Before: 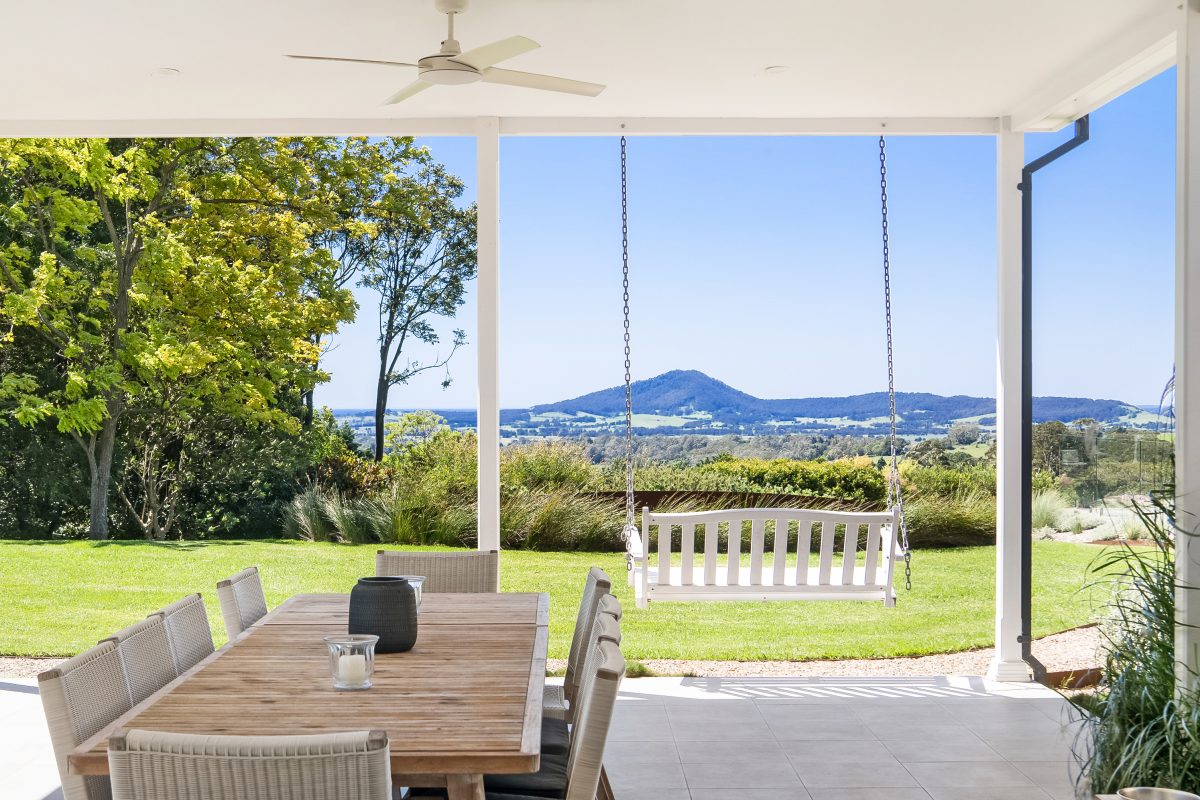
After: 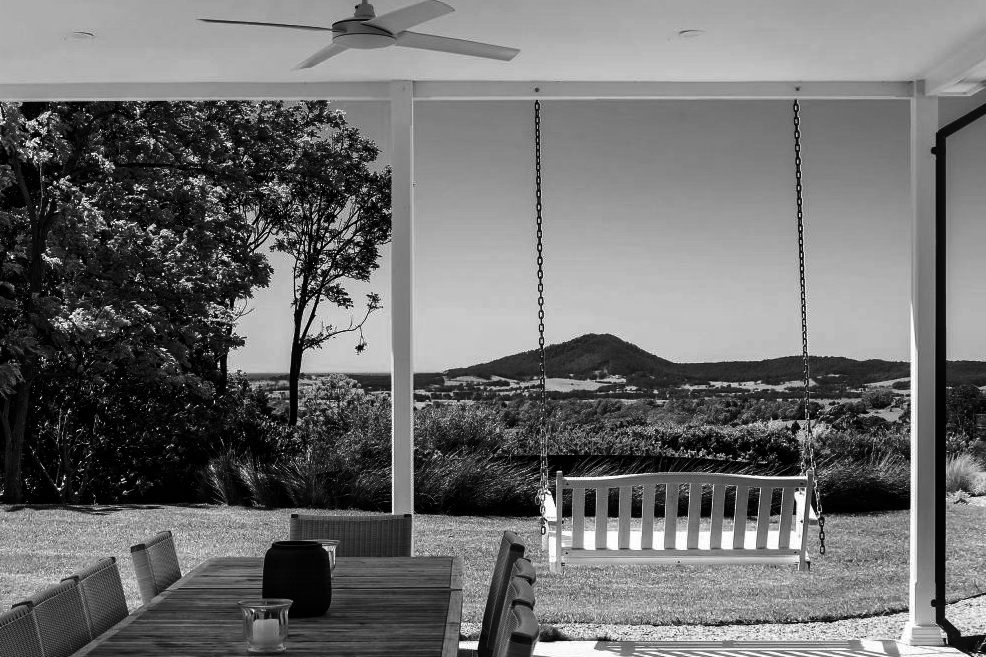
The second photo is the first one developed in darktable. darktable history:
crop and rotate: left 7.196%, top 4.574%, right 10.605%, bottom 13.178%
contrast brightness saturation: contrast 0.02, brightness -1, saturation -1
